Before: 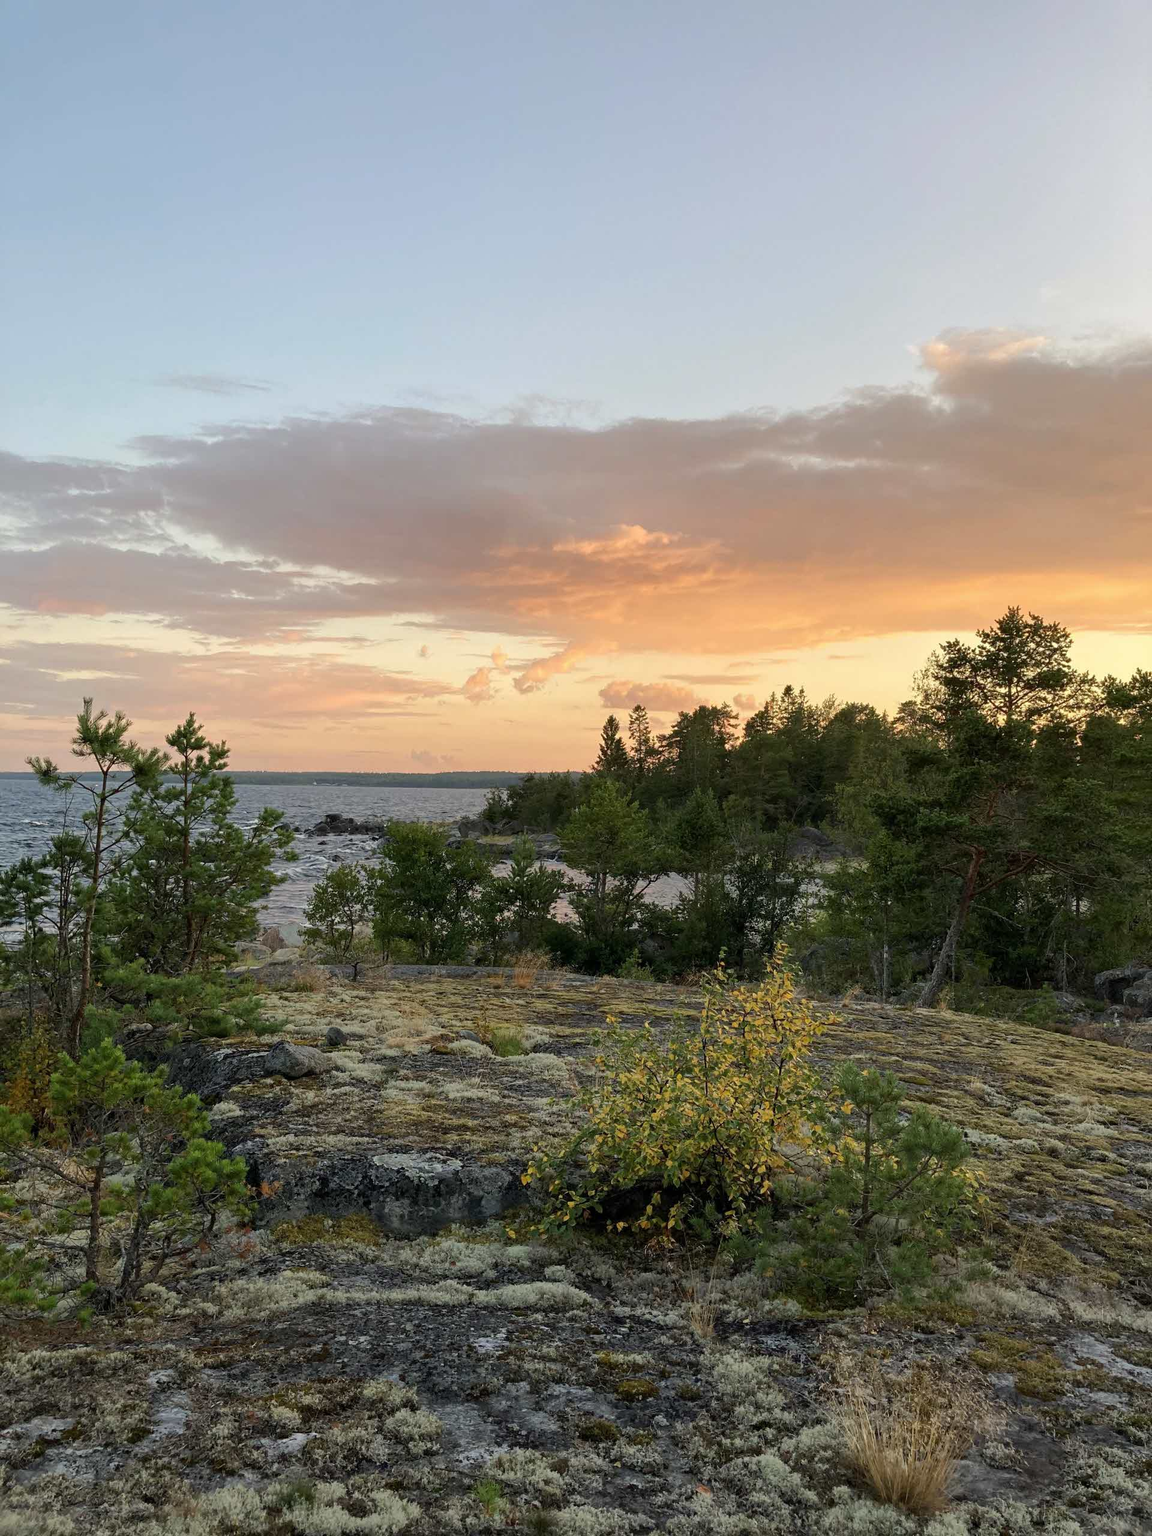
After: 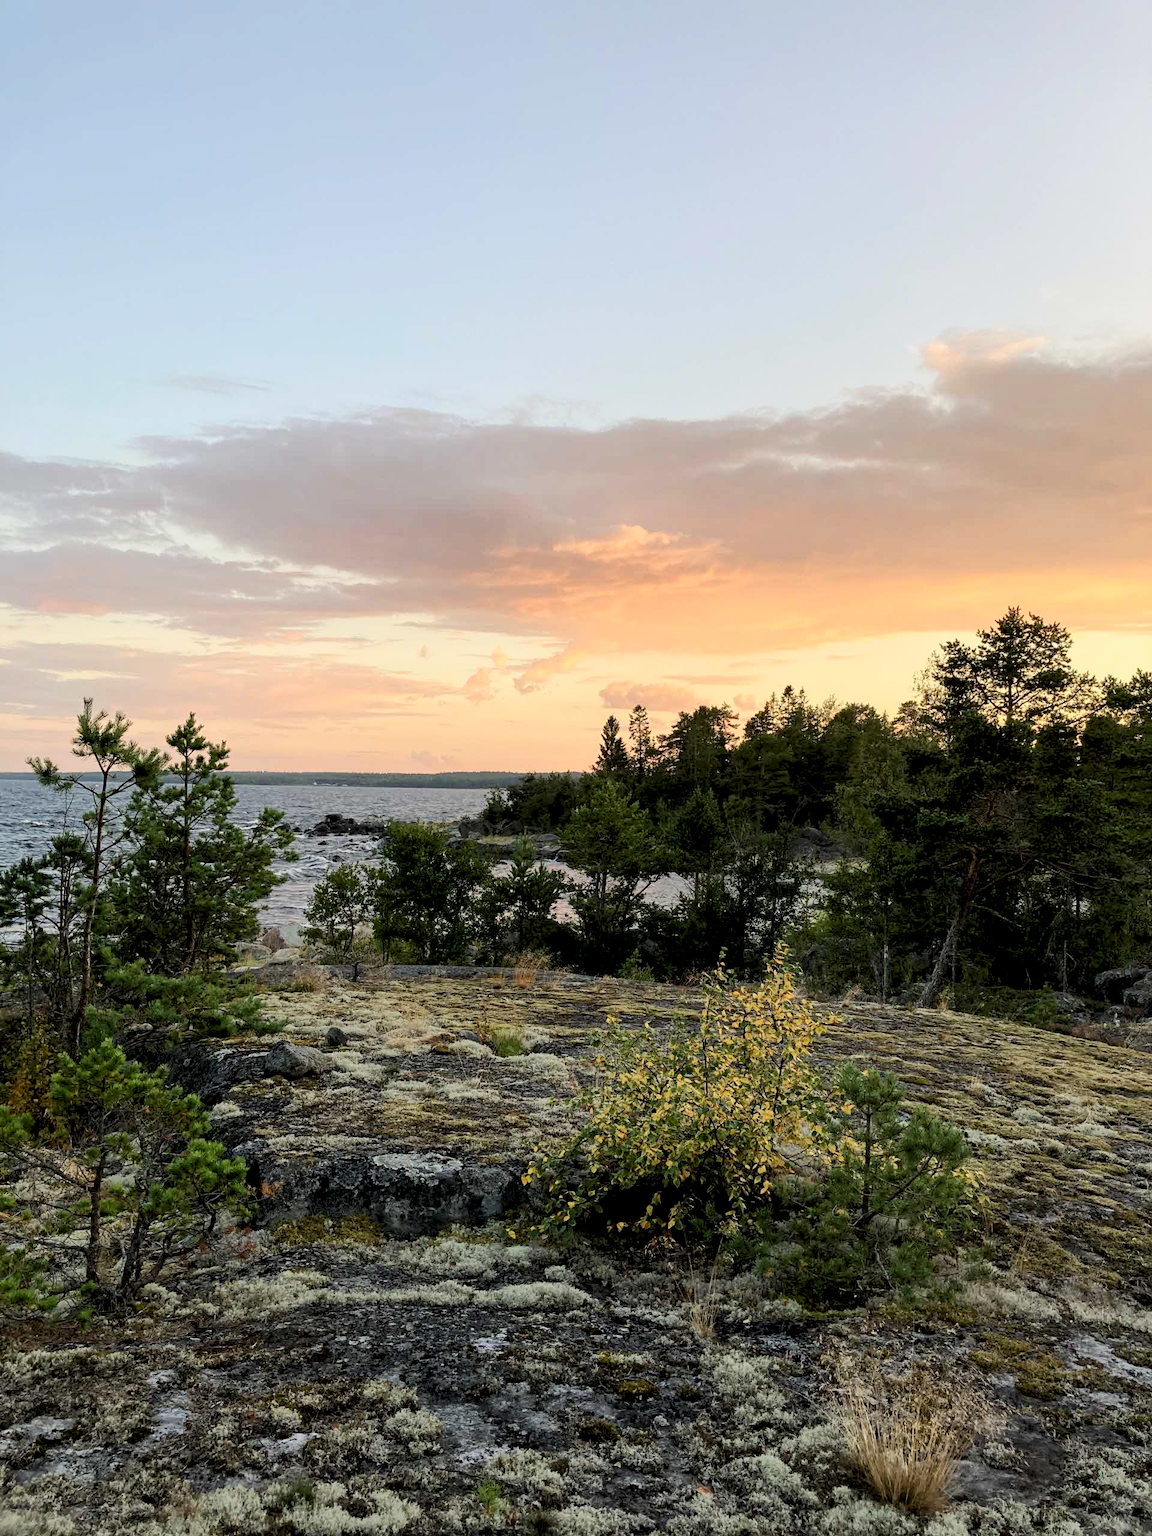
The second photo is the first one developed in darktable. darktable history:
contrast brightness saturation: contrast 0.28
rgb levels: preserve colors sum RGB, levels [[0.038, 0.433, 0.934], [0, 0.5, 1], [0, 0.5, 1]]
